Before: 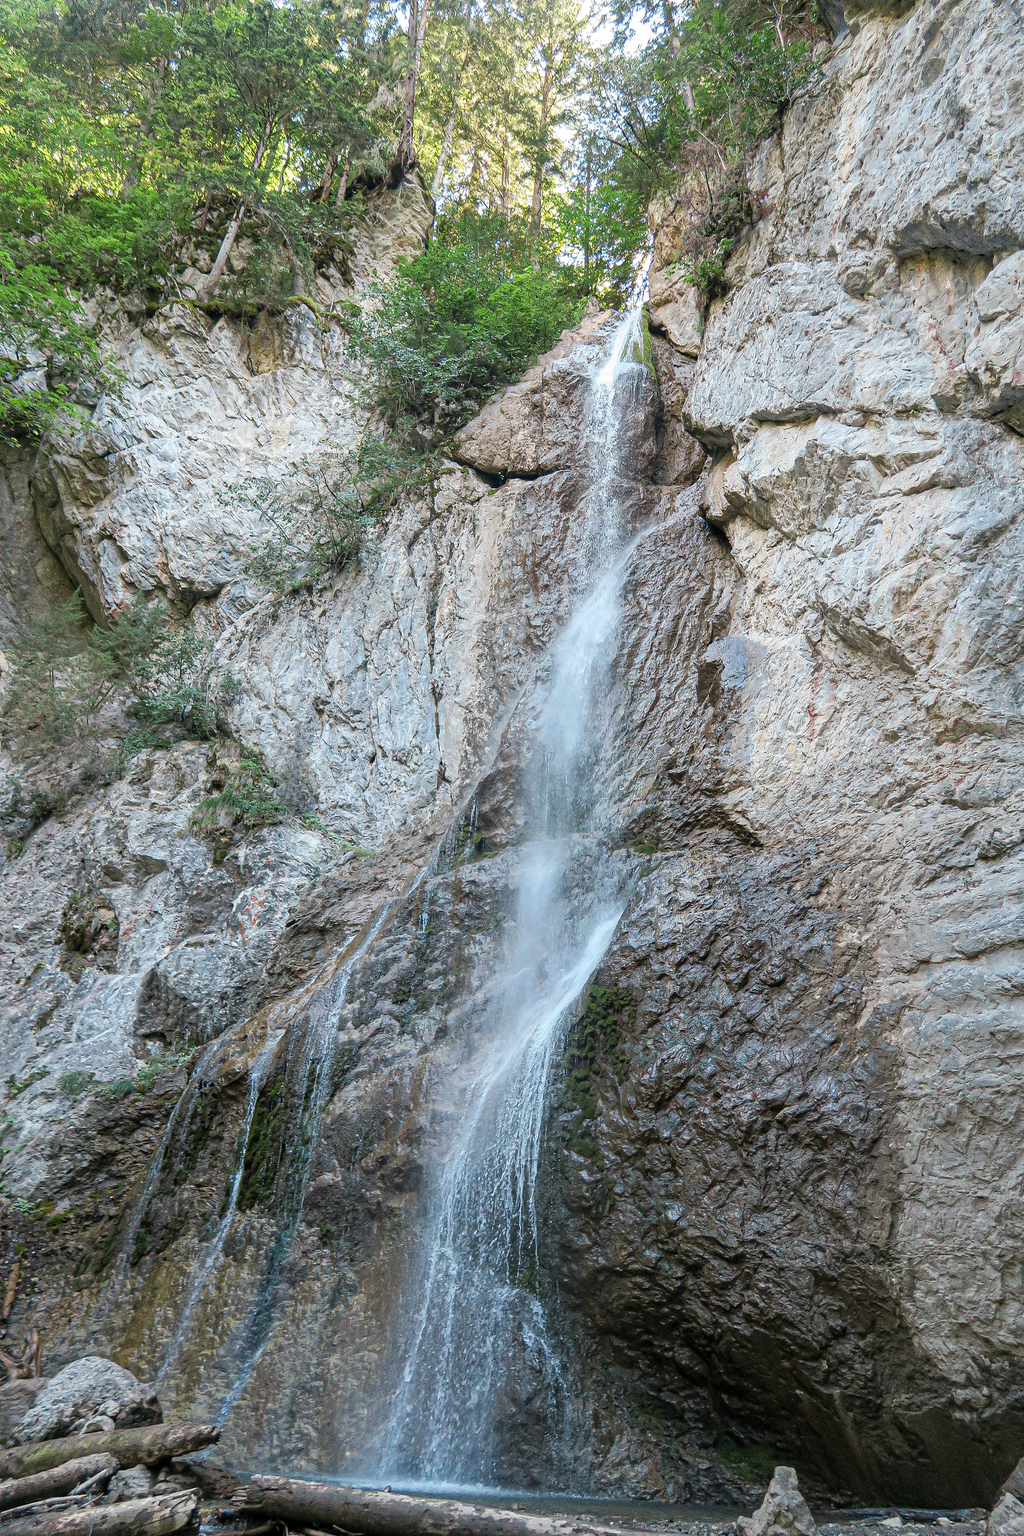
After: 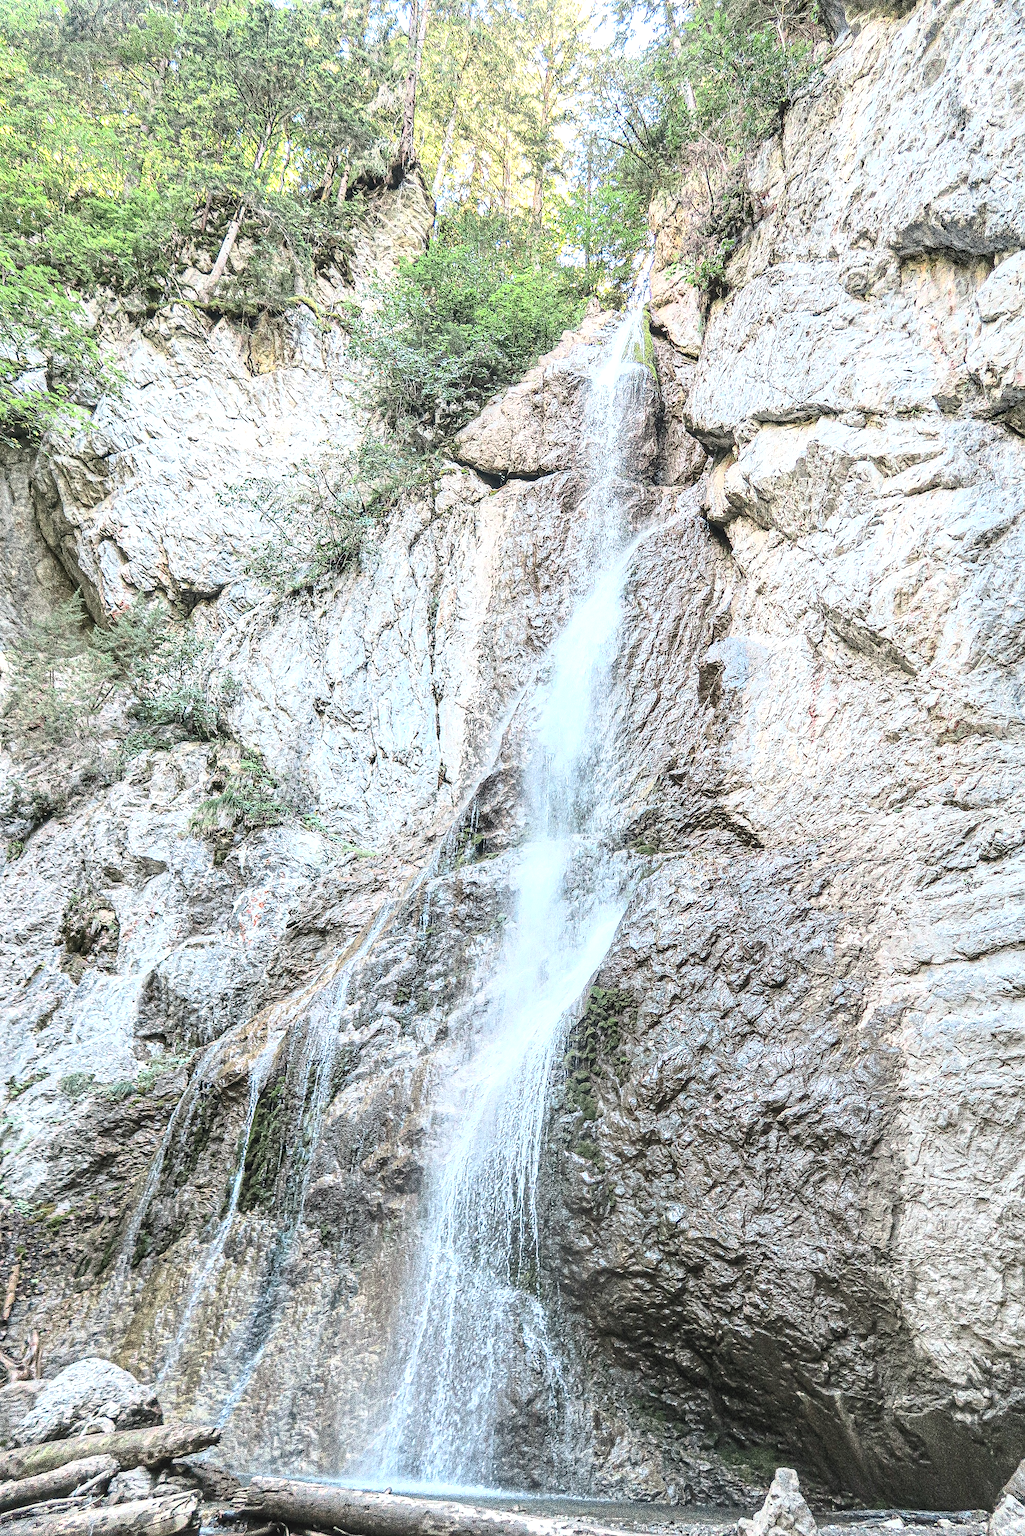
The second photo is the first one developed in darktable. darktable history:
sharpen: on, module defaults
crop: bottom 0.071%
tone equalizer: on, module defaults
contrast brightness saturation: contrast 0.43, brightness 0.56, saturation -0.19
local contrast: highlights 61%, detail 143%, midtone range 0.428
shadows and highlights: radius 133.83, soften with gaussian
exposure: black level correction -0.002, exposure 0.54 EV, compensate highlight preservation false
